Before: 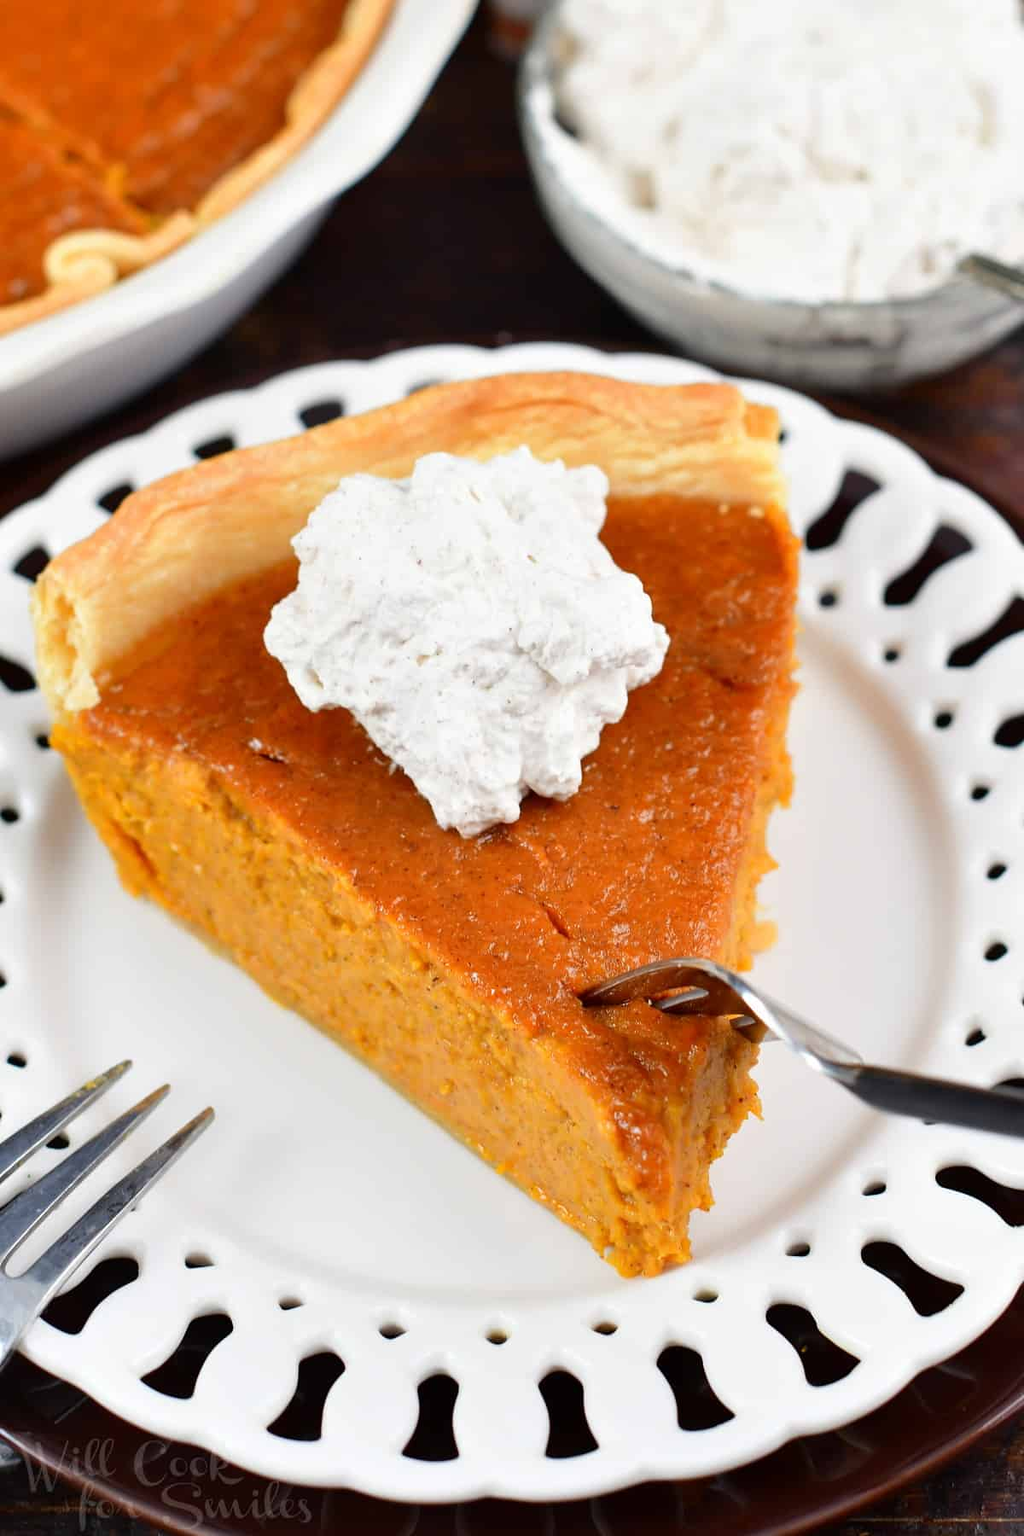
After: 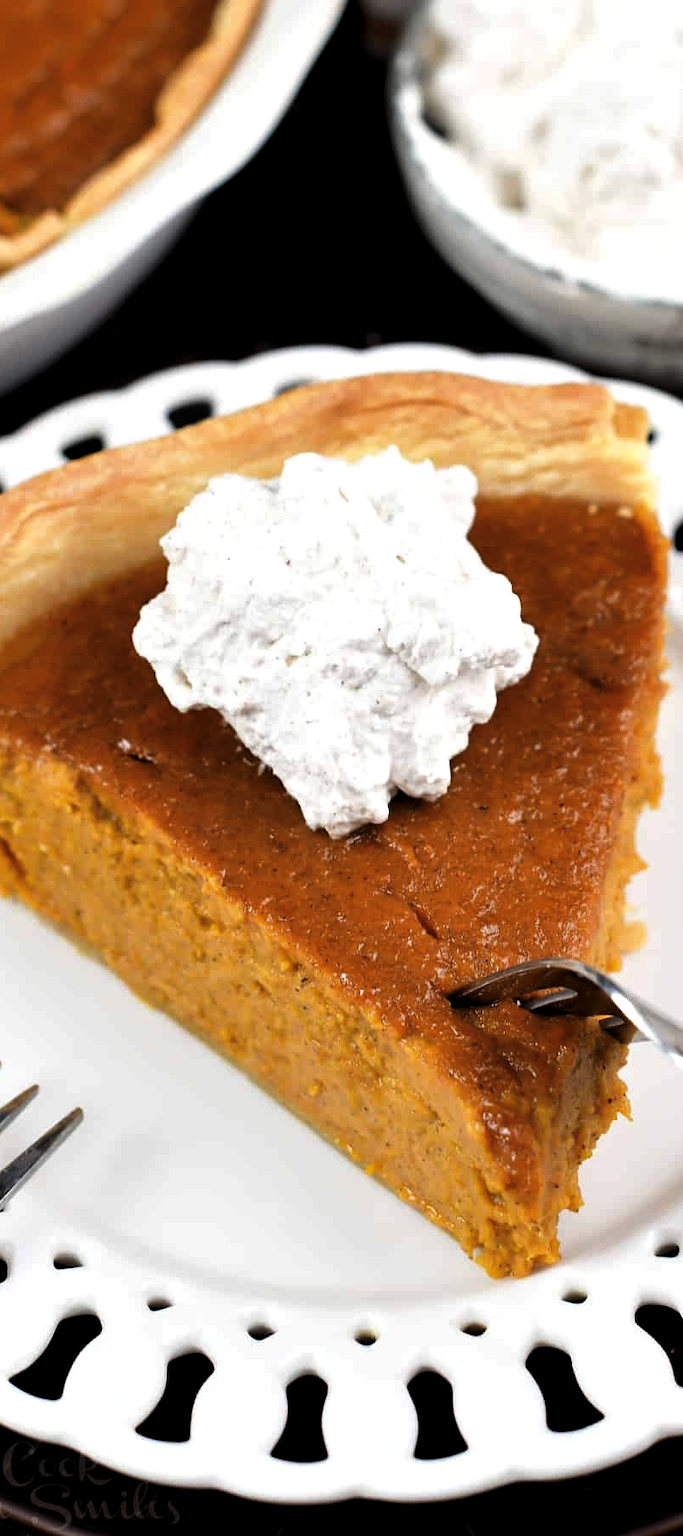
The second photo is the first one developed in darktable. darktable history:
levels: white 99.92%, levels [0.101, 0.578, 0.953]
crop and rotate: left 12.849%, right 20.435%
